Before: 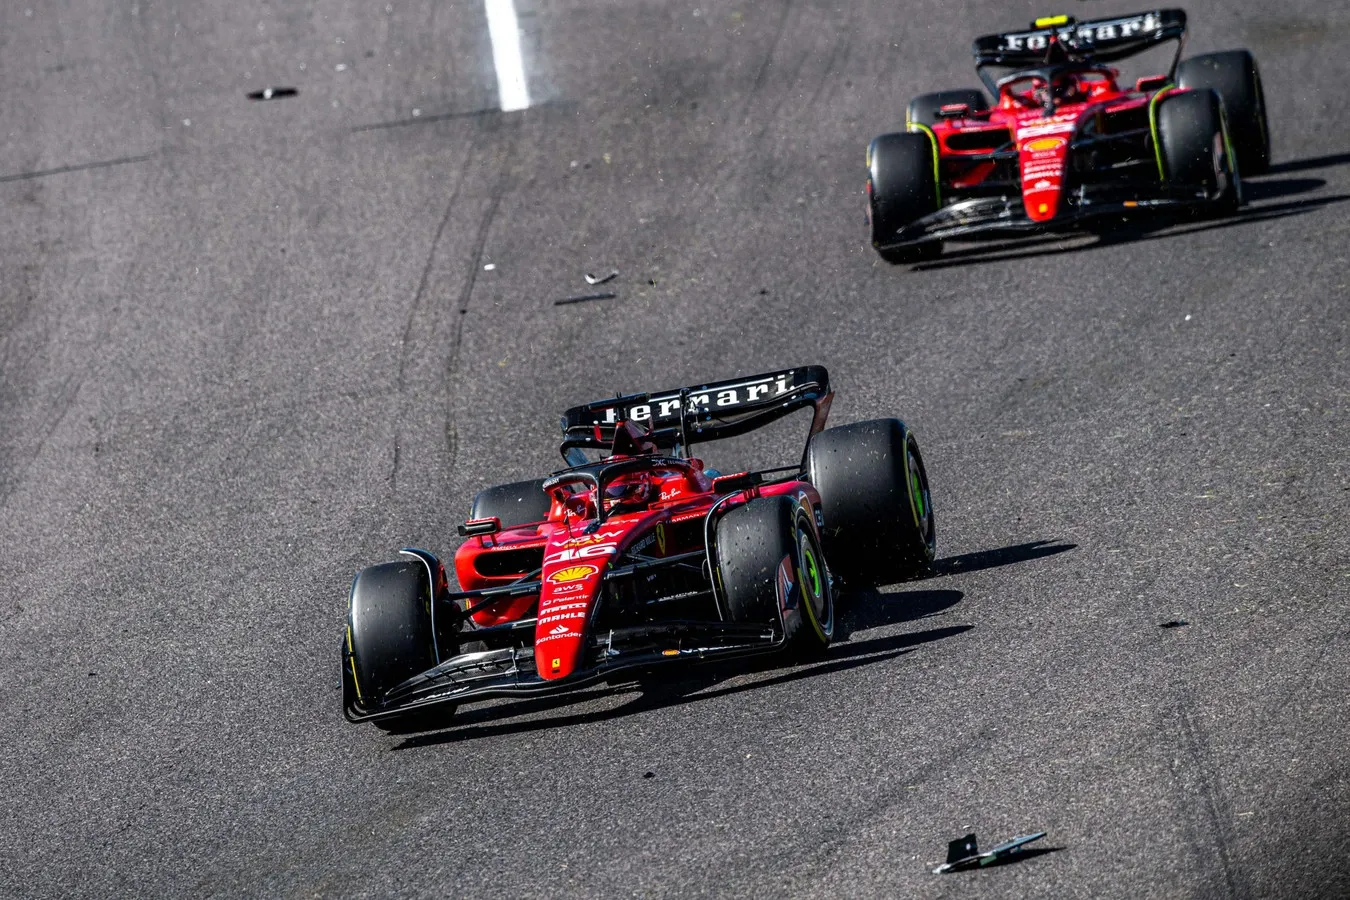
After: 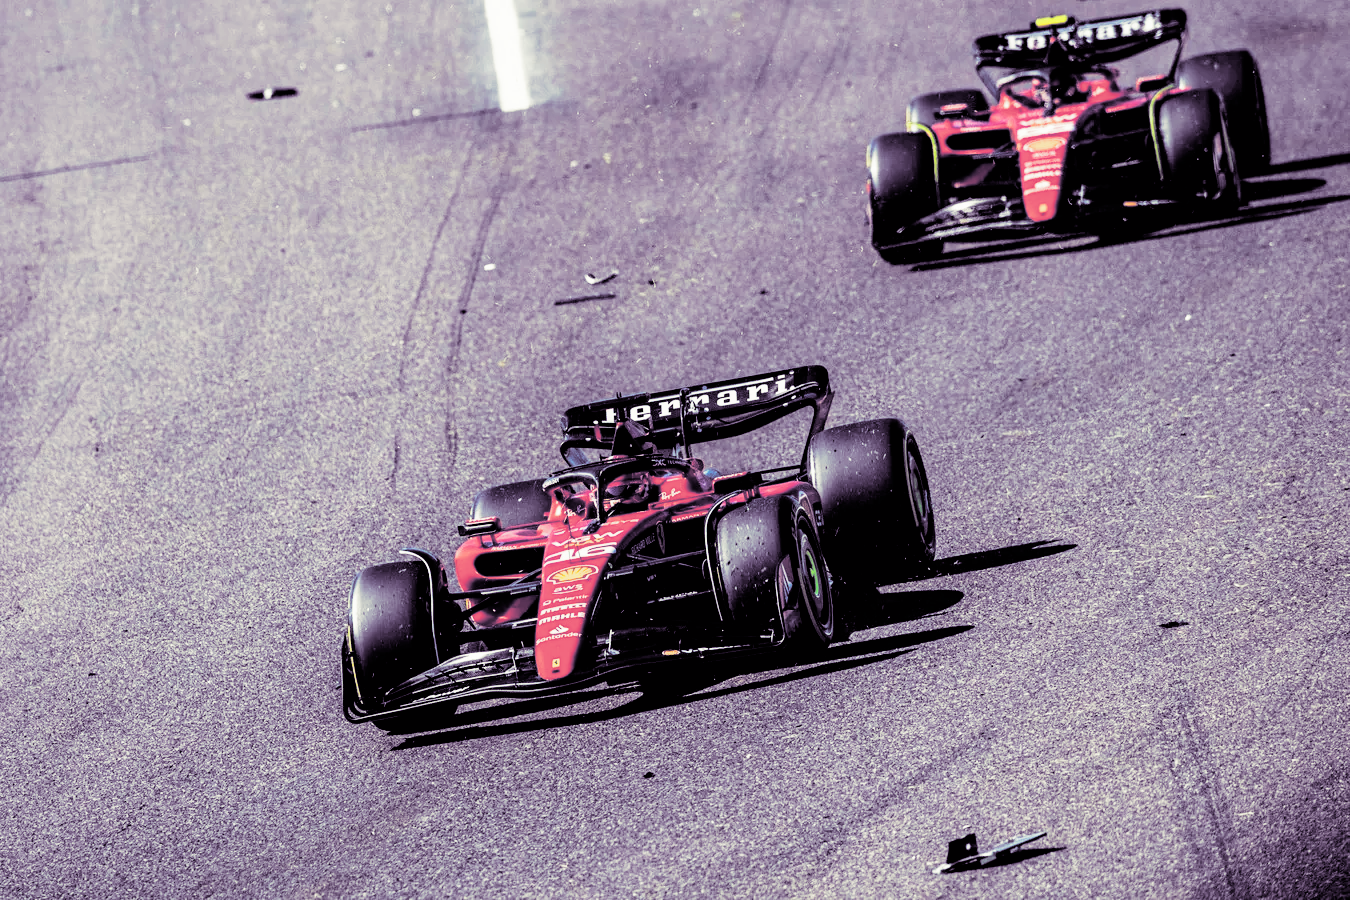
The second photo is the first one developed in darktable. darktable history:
split-toning: shadows › hue 266.4°, shadows › saturation 0.4, highlights › hue 61.2°, highlights › saturation 0.3, compress 0%
filmic rgb: black relative exposure -5 EV, hardness 2.88, contrast 1.3
exposure: black level correction 0.001, exposure 1.05 EV, compensate exposure bias true, compensate highlight preservation false
